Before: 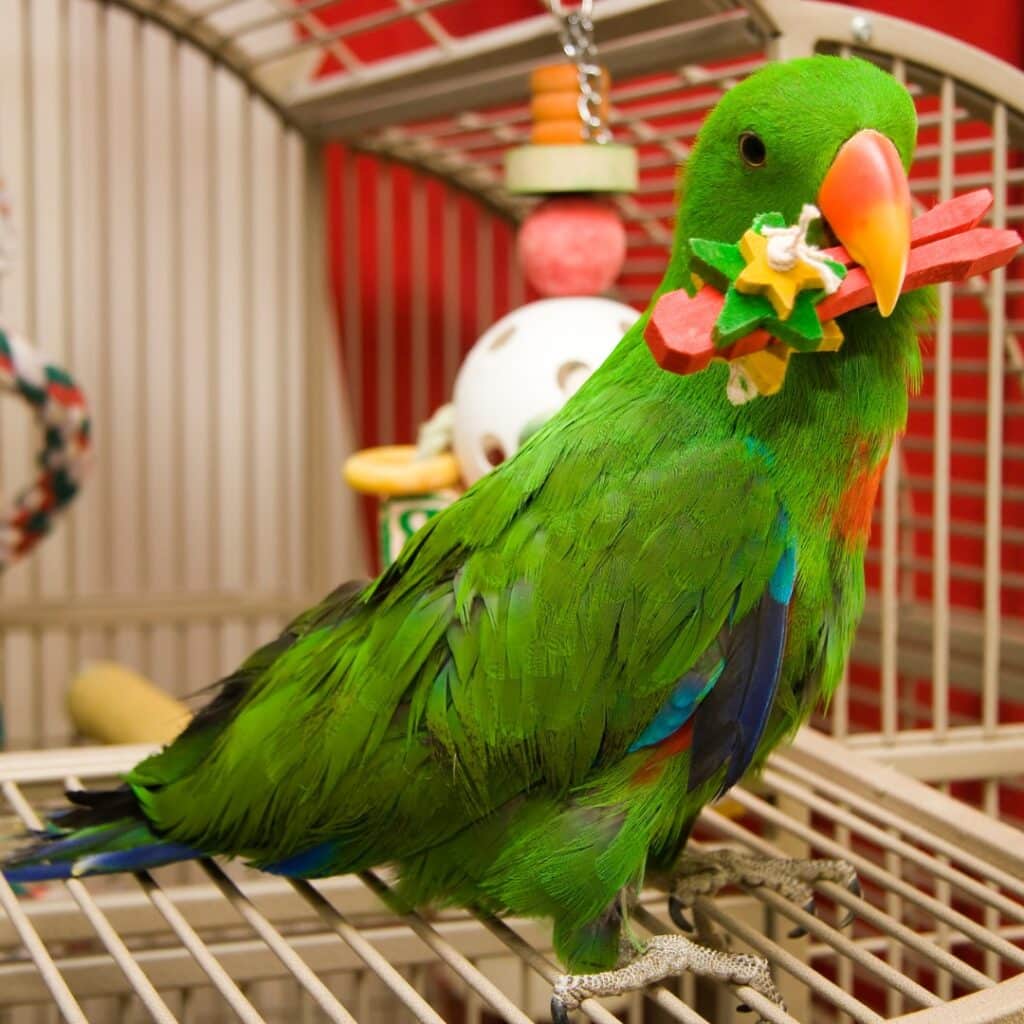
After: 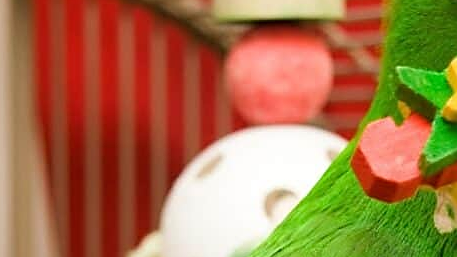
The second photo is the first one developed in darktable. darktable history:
exposure: compensate highlight preservation false
crop: left 28.64%, top 16.832%, right 26.637%, bottom 58.055%
sharpen: on, module defaults
